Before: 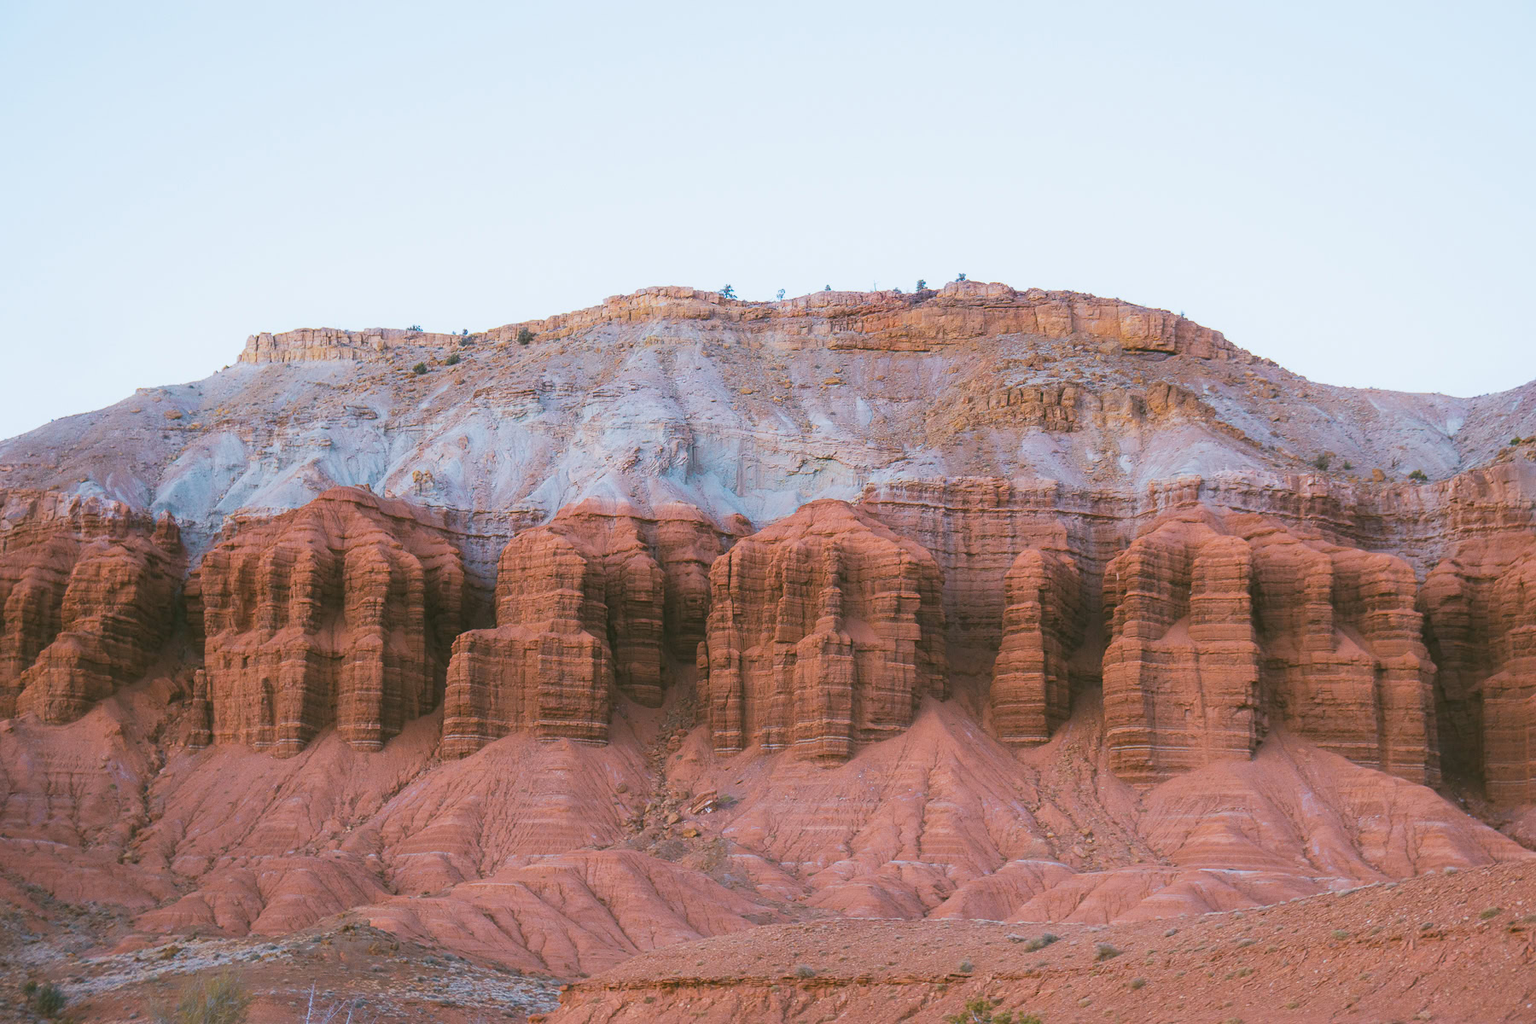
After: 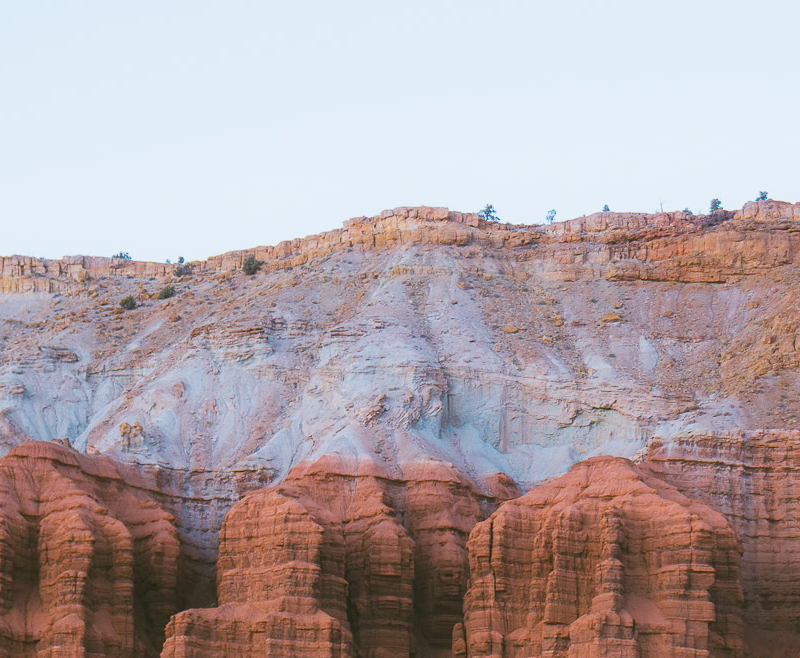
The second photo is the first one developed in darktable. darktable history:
crop: left 20.241%, top 10.825%, right 35.304%, bottom 34.309%
